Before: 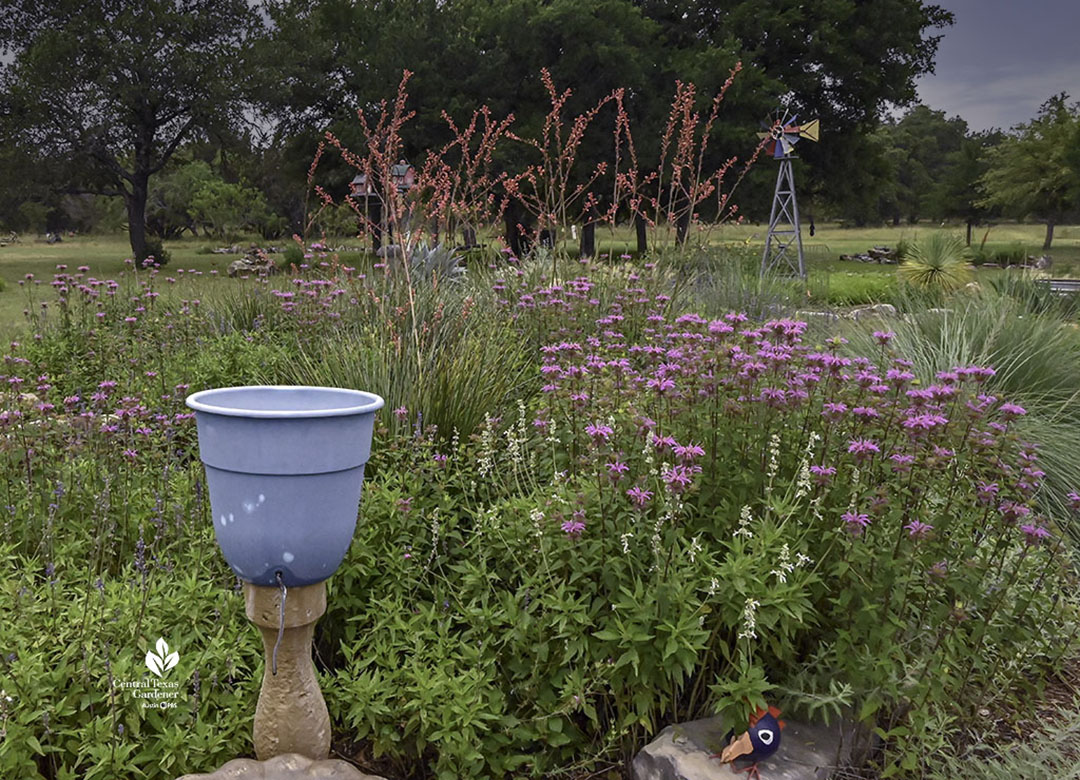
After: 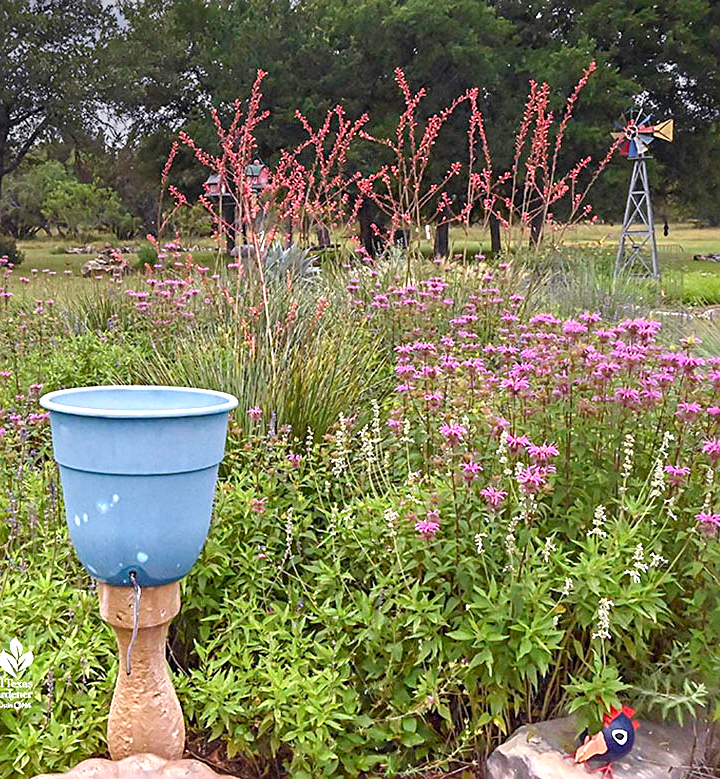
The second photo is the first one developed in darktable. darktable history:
crop and rotate: left 13.537%, right 19.796%
exposure: black level correction -0.002, exposure 1.115 EV, compensate highlight preservation false
graduated density: rotation 5.63°, offset 76.9
tone equalizer: on, module defaults
sharpen: on, module defaults
